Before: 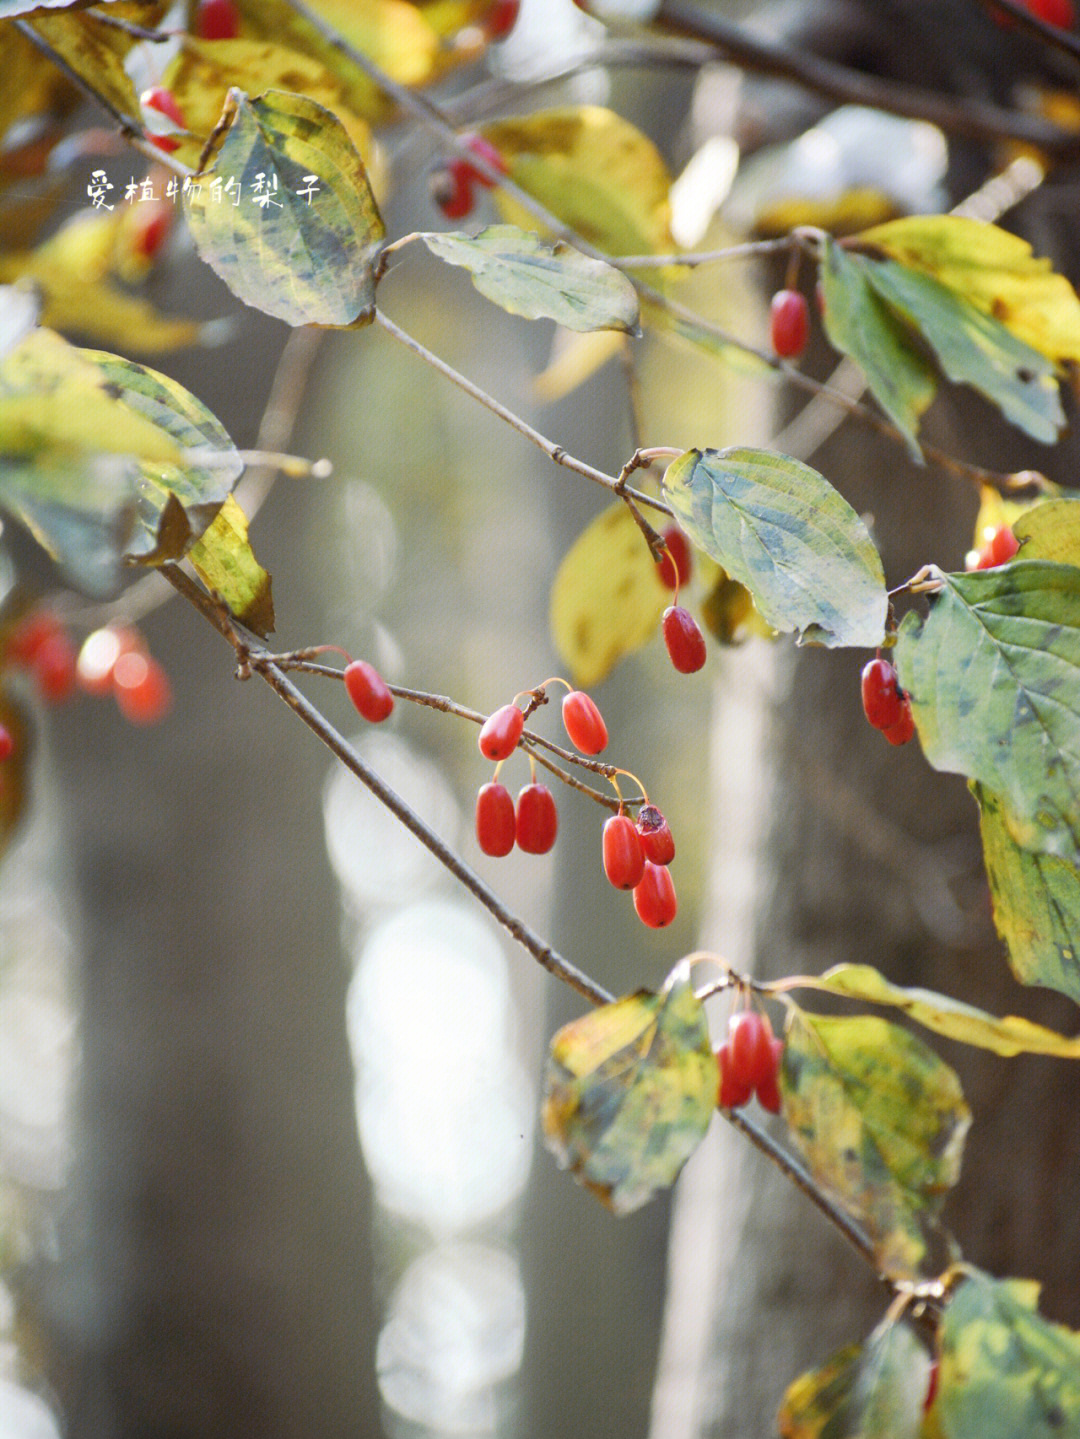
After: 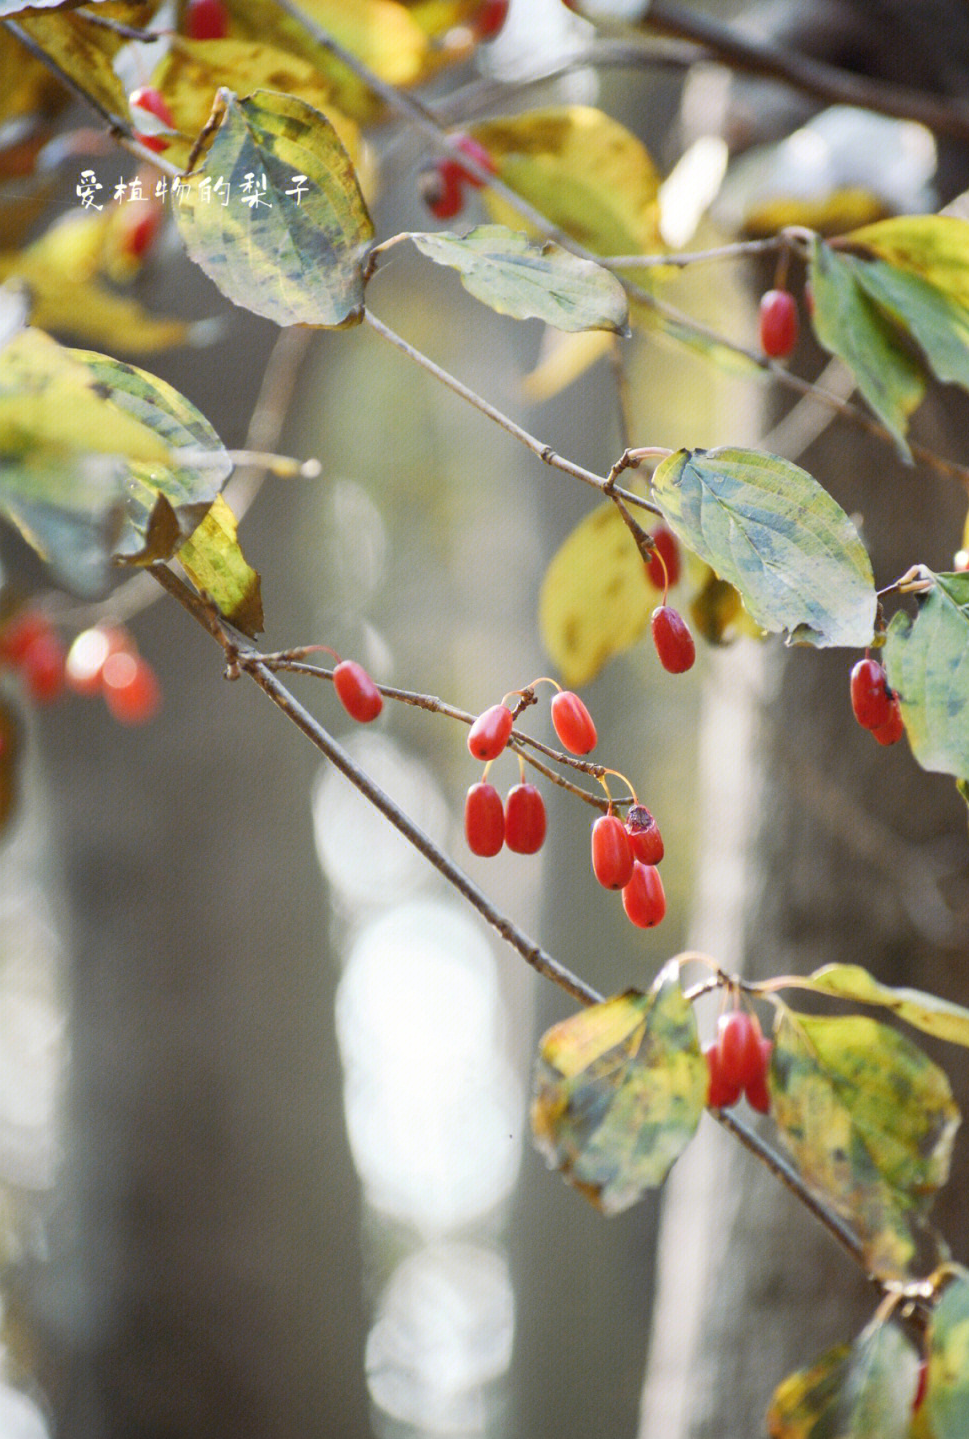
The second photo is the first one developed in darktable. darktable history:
crop and rotate: left 1.062%, right 9.183%
